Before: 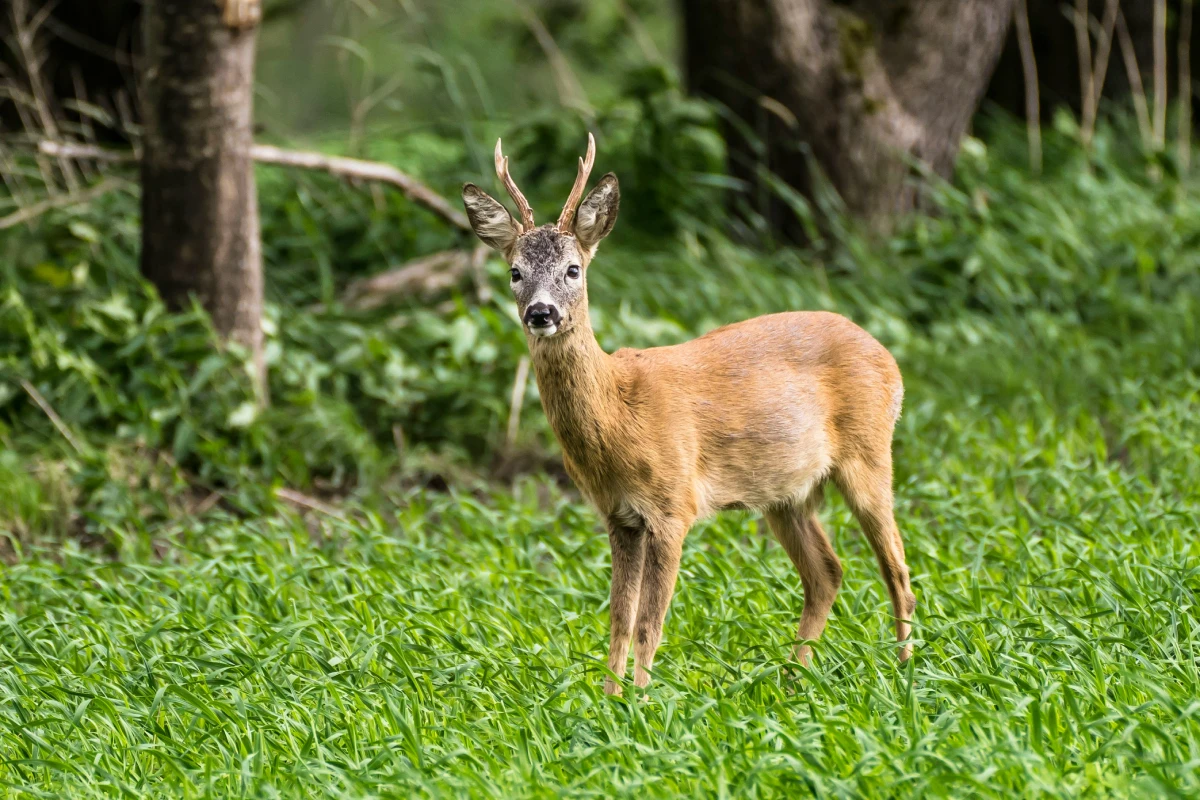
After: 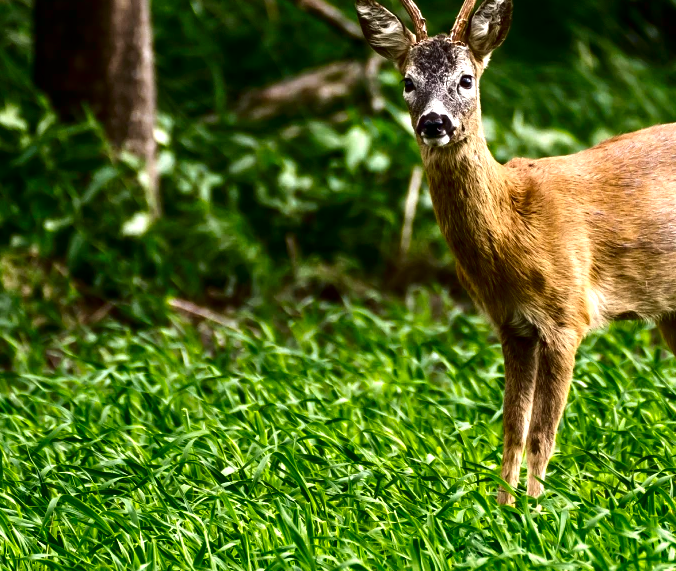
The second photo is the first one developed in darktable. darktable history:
contrast brightness saturation: contrast 0.09, brightness -0.59, saturation 0.17
exposure: black level correction 0, exposure 0.5 EV, compensate exposure bias true, compensate highlight preservation false
crop: left 8.966%, top 23.852%, right 34.699%, bottom 4.703%
